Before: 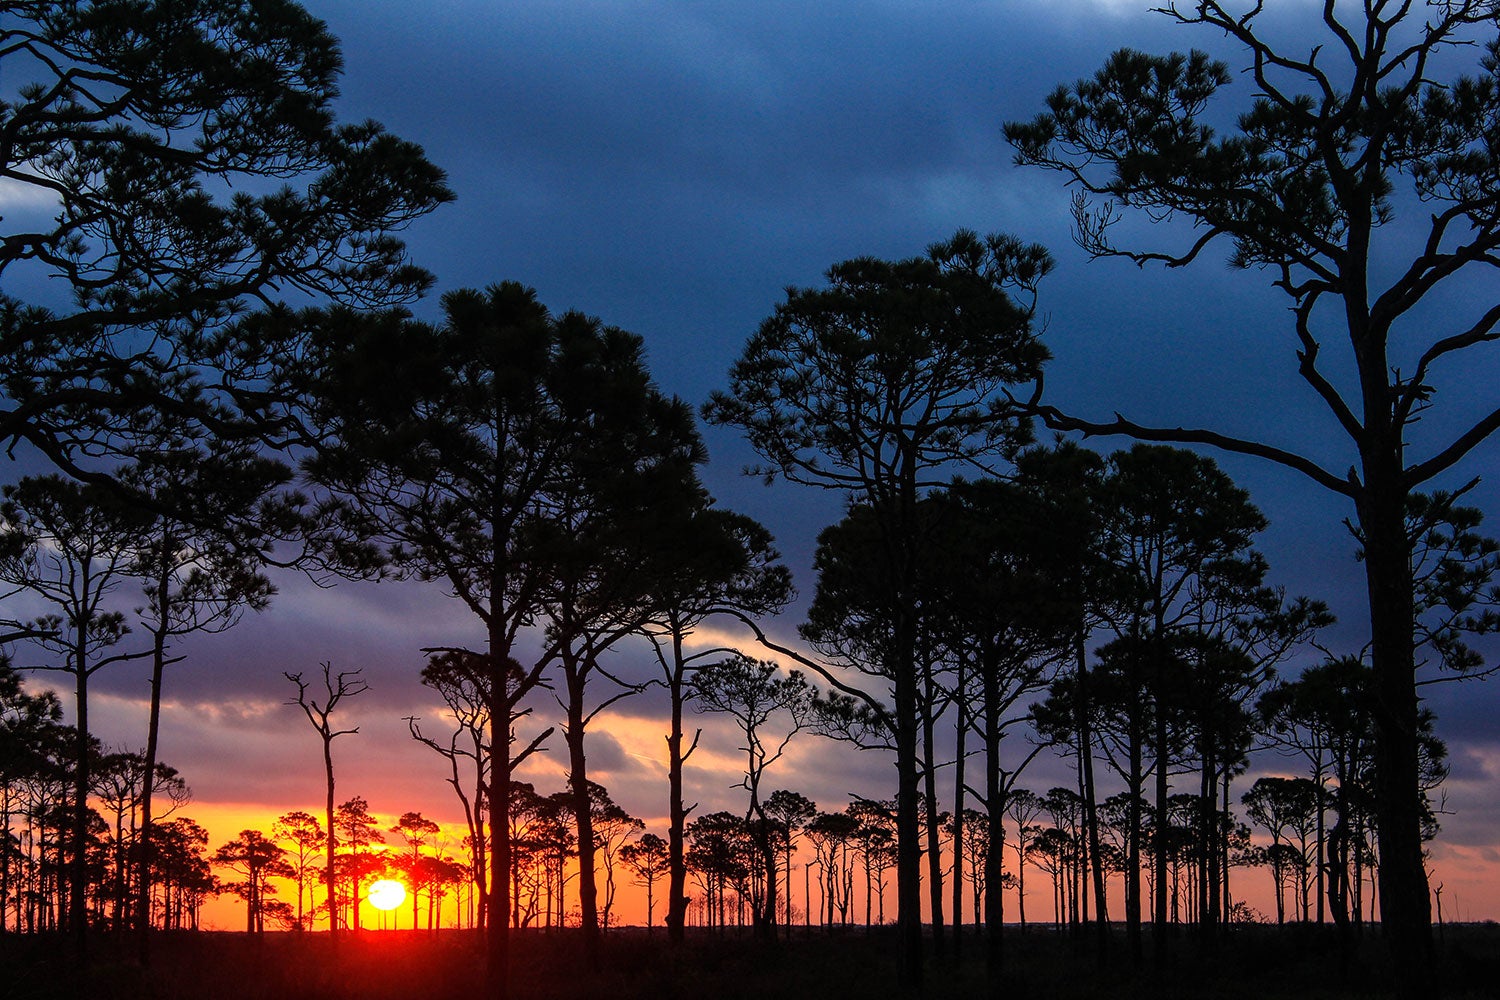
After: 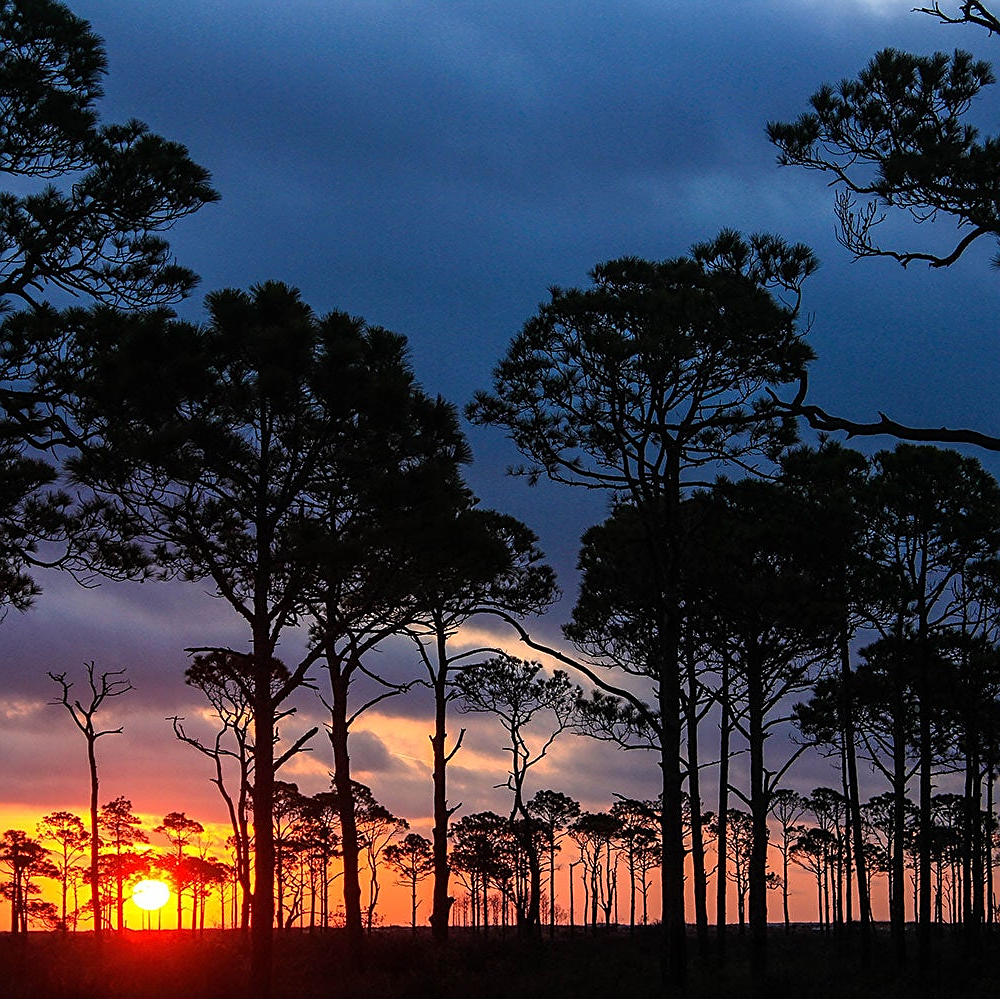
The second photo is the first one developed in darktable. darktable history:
exposure: compensate highlight preservation false
crop and rotate: left 15.788%, right 17.509%
sharpen: on, module defaults
